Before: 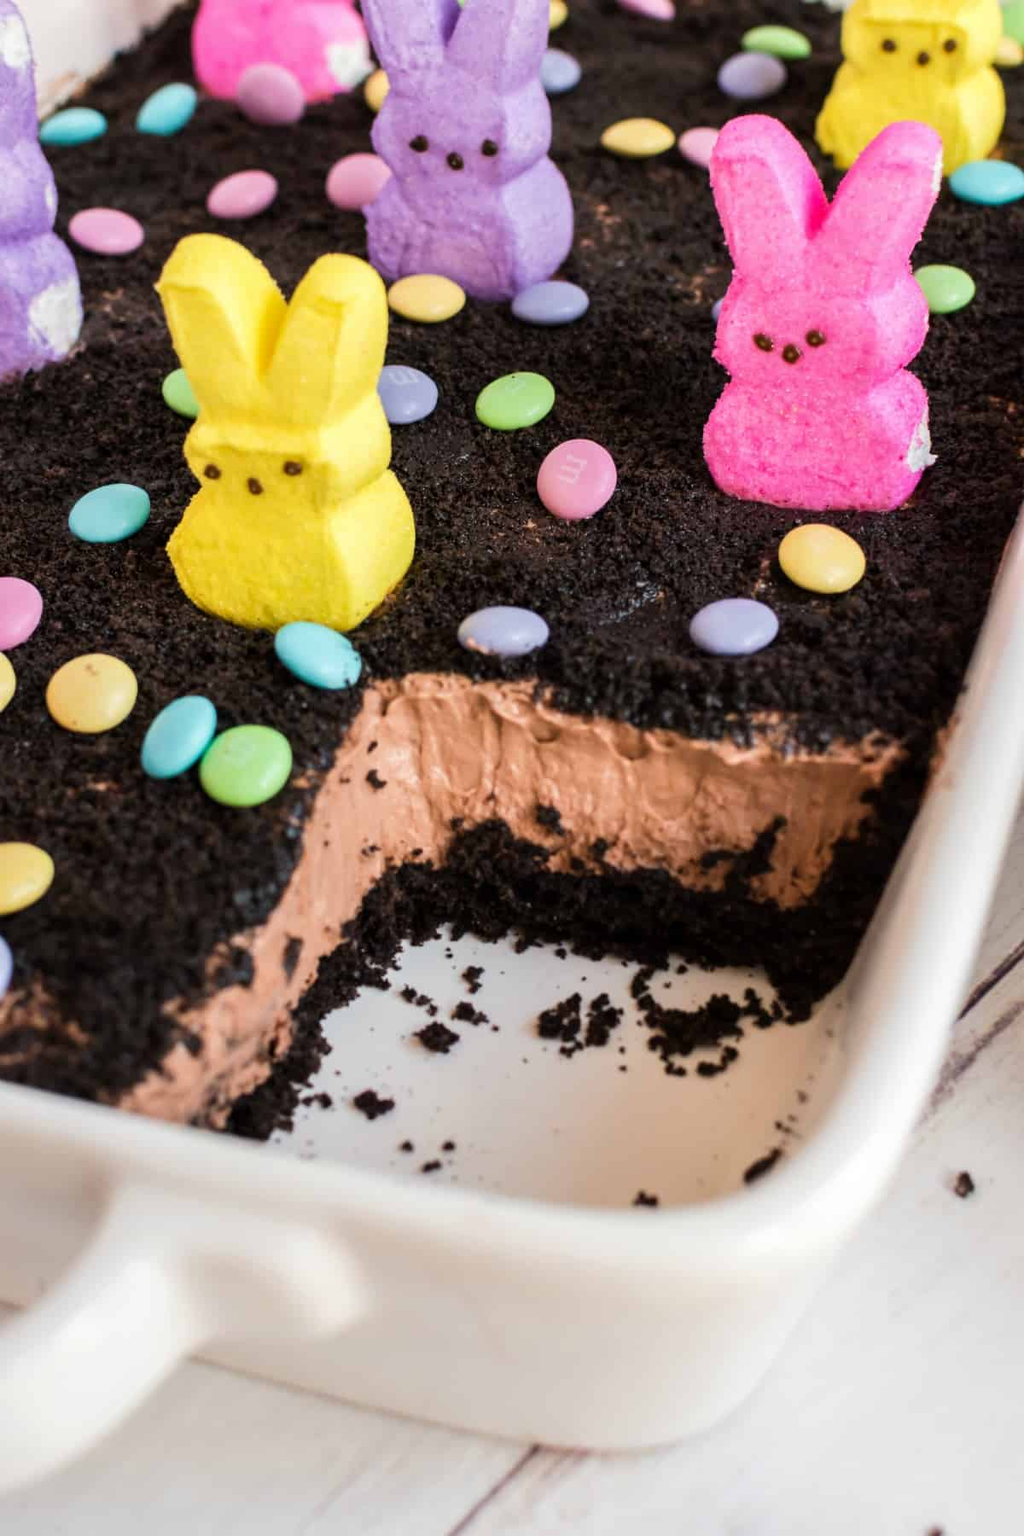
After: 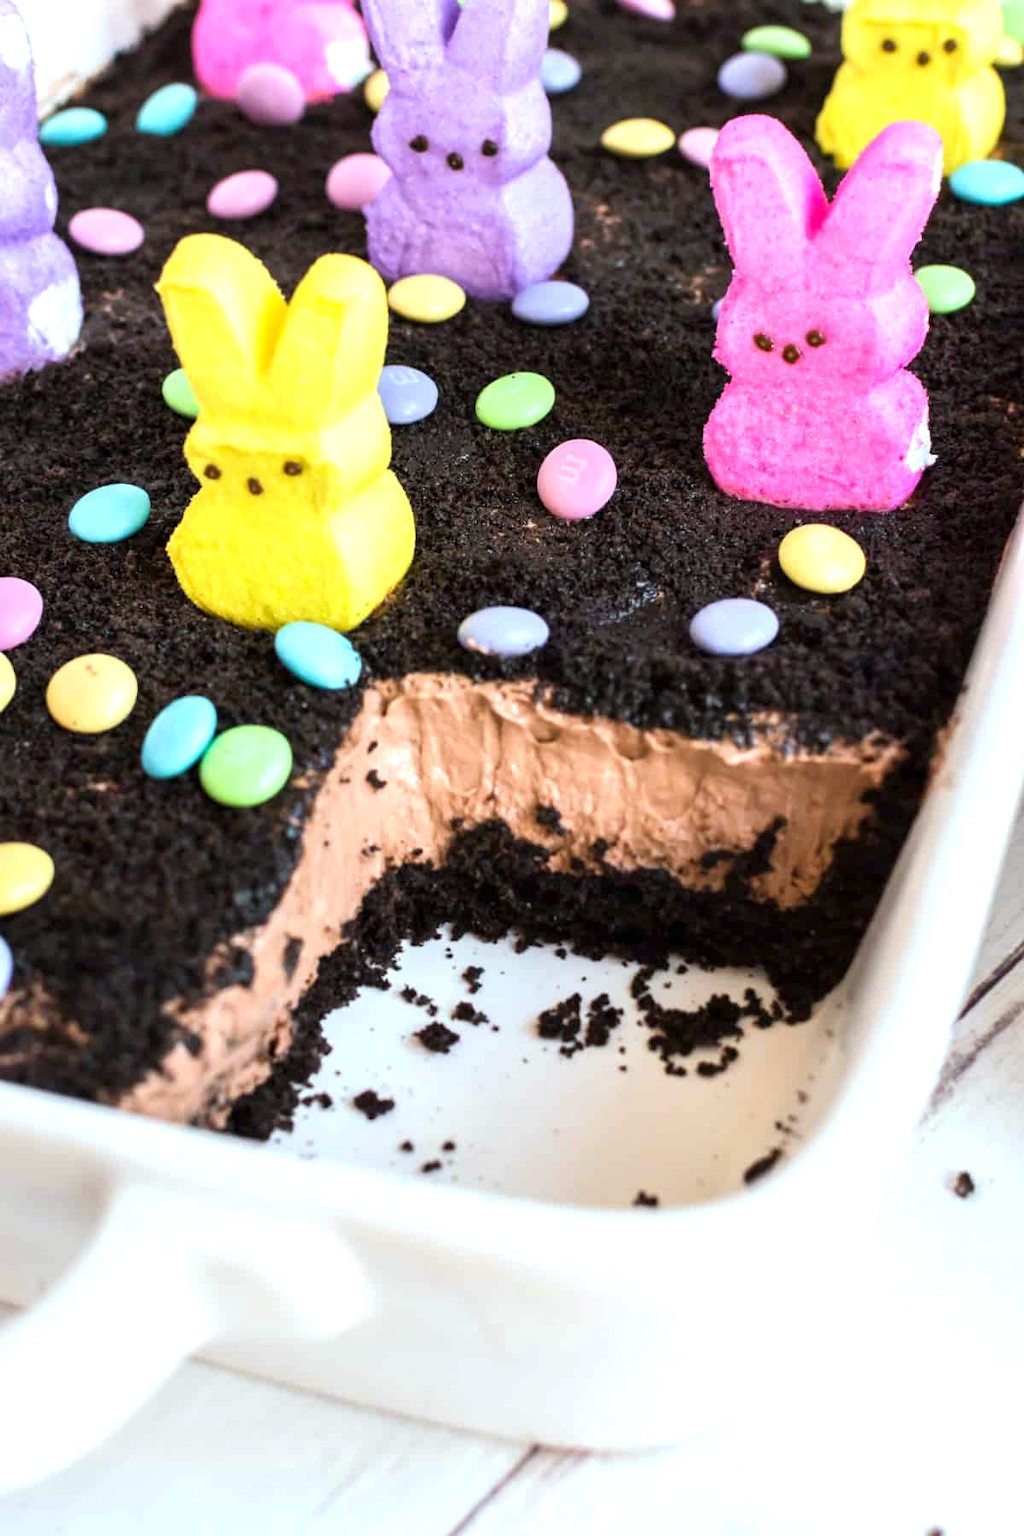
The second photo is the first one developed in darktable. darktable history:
exposure: exposure 0.669 EV, compensate highlight preservation false
white balance: red 0.925, blue 1.046
